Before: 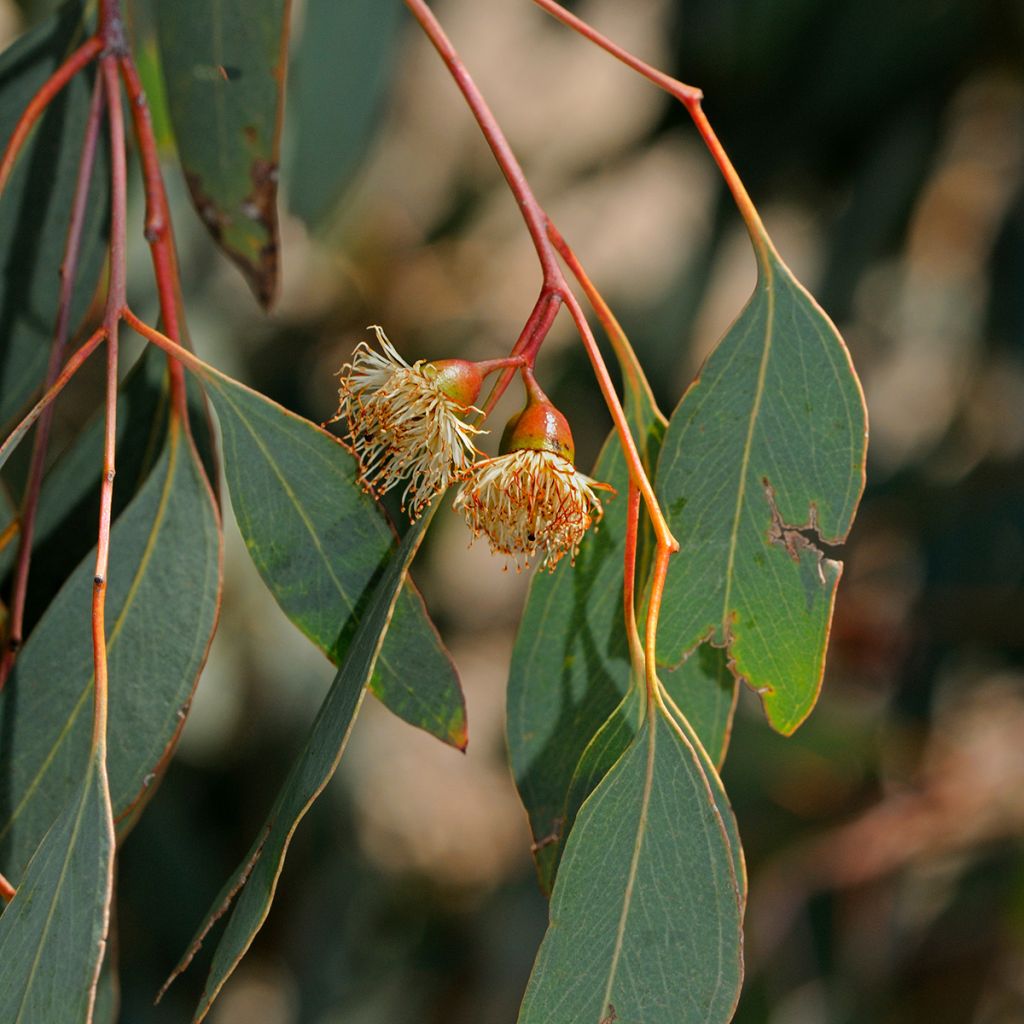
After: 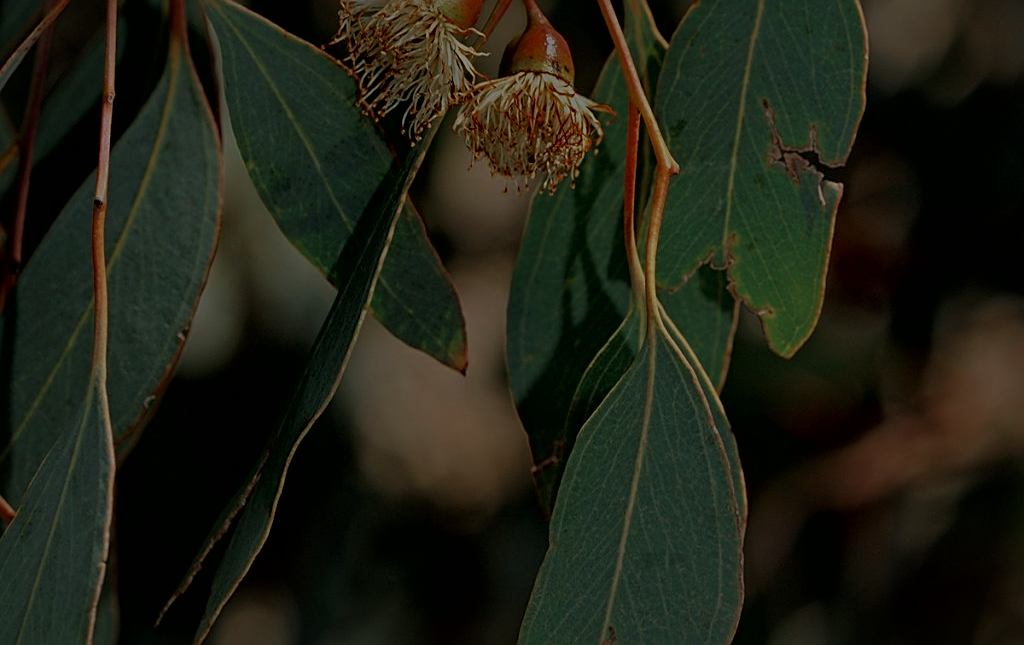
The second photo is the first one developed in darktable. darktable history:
local contrast: mode bilateral grid, contrast 21, coarseness 100, detail 150%, midtone range 0.2
crop and rotate: top 37.01%
color zones: curves: ch0 [(0, 0.5) (0.125, 0.4) (0.25, 0.5) (0.375, 0.4) (0.5, 0.4) (0.625, 0.6) (0.75, 0.6) (0.875, 0.5)]; ch1 [(0, 0.4) (0.125, 0.5) (0.25, 0.4) (0.375, 0.4) (0.5, 0.4) (0.625, 0.4) (0.75, 0.5) (0.875, 0.4)]; ch2 [(0, 0.6) (0.125, 0.5) (0.25, 0.5) (0.375, 0.6) (0.5, 0.6) (0.625, 0.5) (0.75, 0.5) (0.875, 0.5)]
velvia: strength 39.96%
sharpen: on, module defaults
exposure: exposure -2.404 EV, compensate highlight preservation false
